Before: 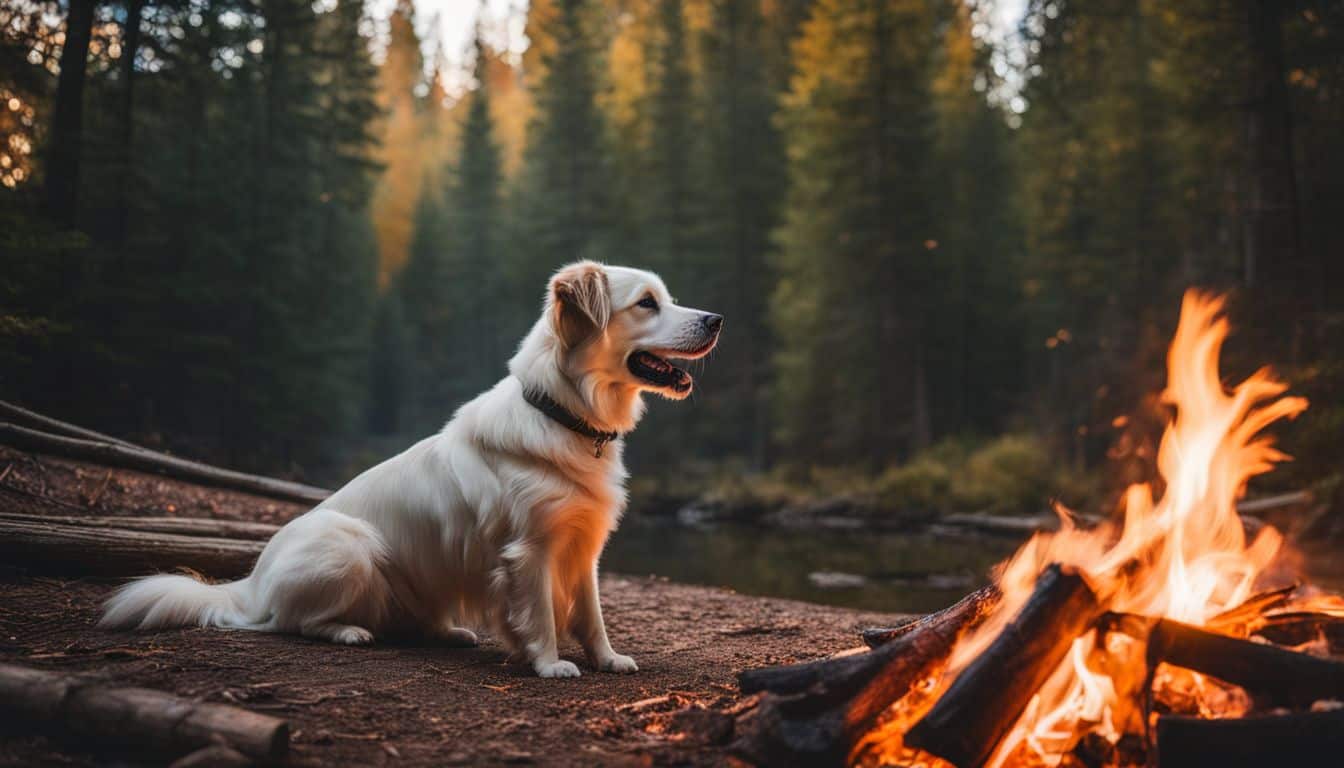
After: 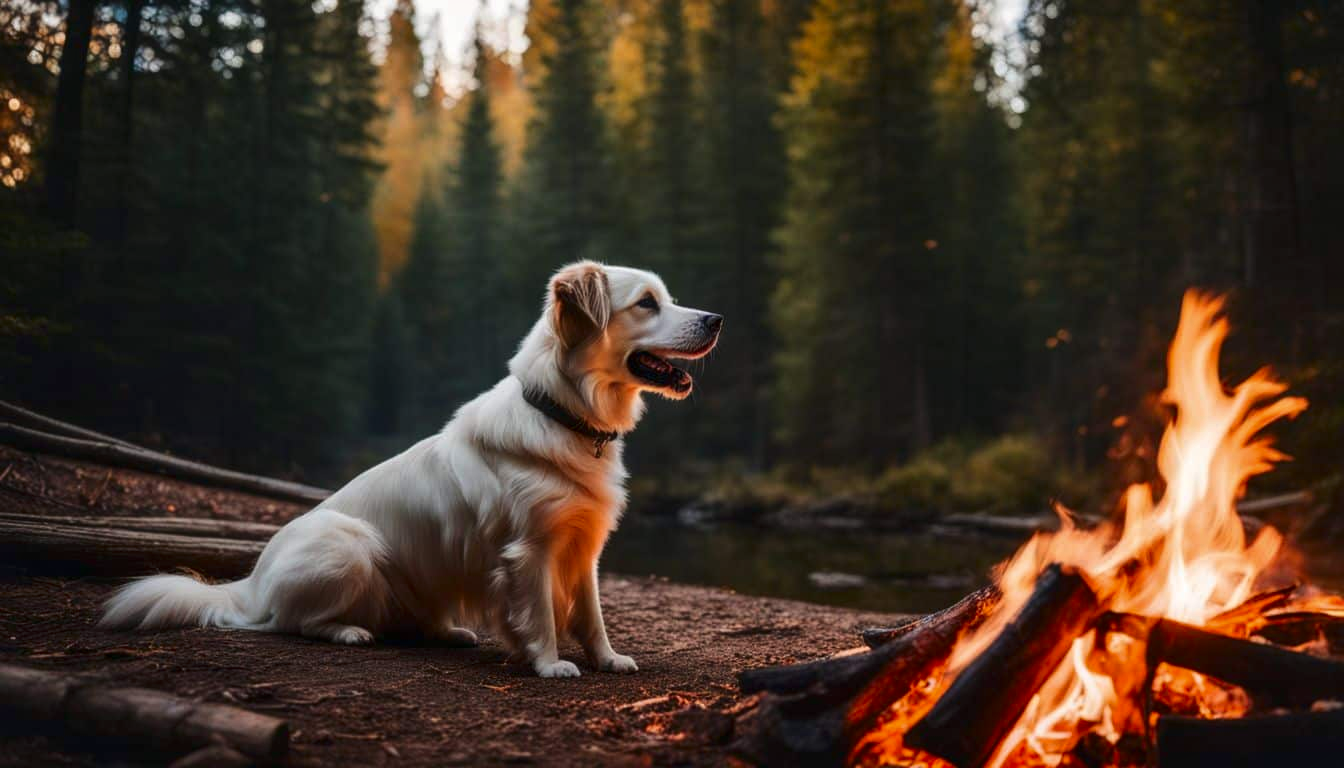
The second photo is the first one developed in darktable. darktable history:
color zones: curves: ch0 [(0, 0.5) (0.143, 0.5) (0.286, 0.5) (0.429, 0.5) (0.571, 0.5) (0.714, 0.476) (0.857, 0.5) (1, 0.5)]; ch2 [(0, 0.5) (0.143, 0.5) (0.286, 0.5) (0.429, 0.5) (0.571, 0.5) (0.714, 0.487) (0.857, 0.5) (1, 0.5)]
haze removal: strength -0.05
local contrast: mode bilateral grid, contrast 20, coarseness 50, detail 120%, midtone range 0.2
contrast brightness saturation: contrast 0.07, brightness -0.14, saturation 0.11
